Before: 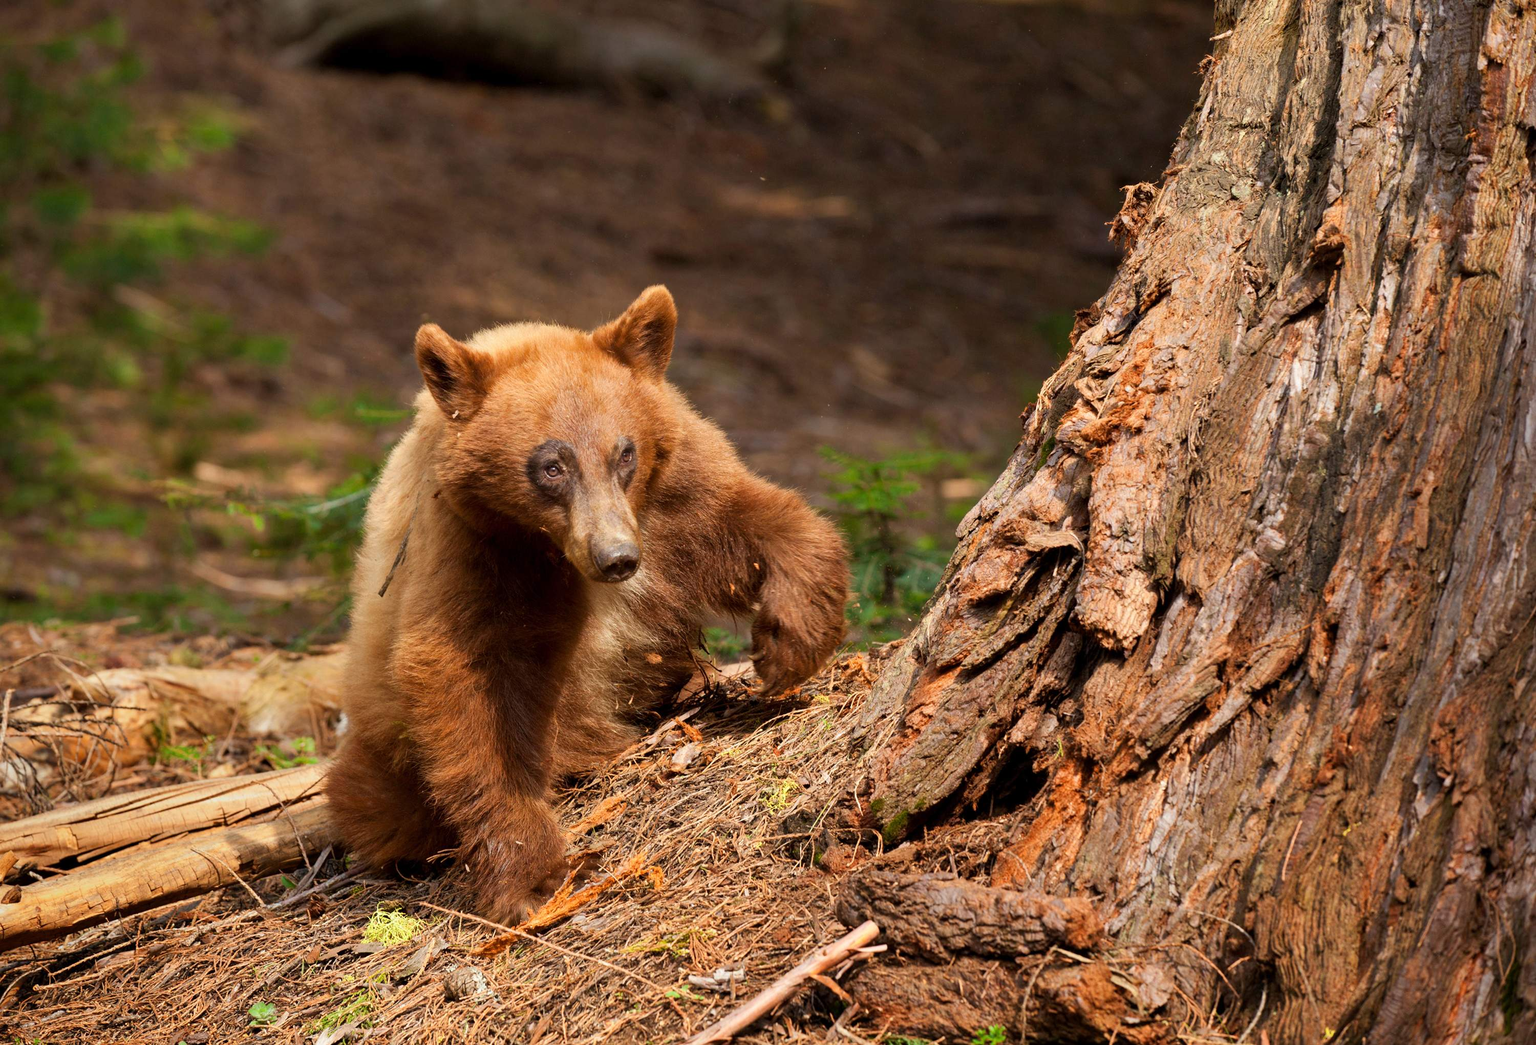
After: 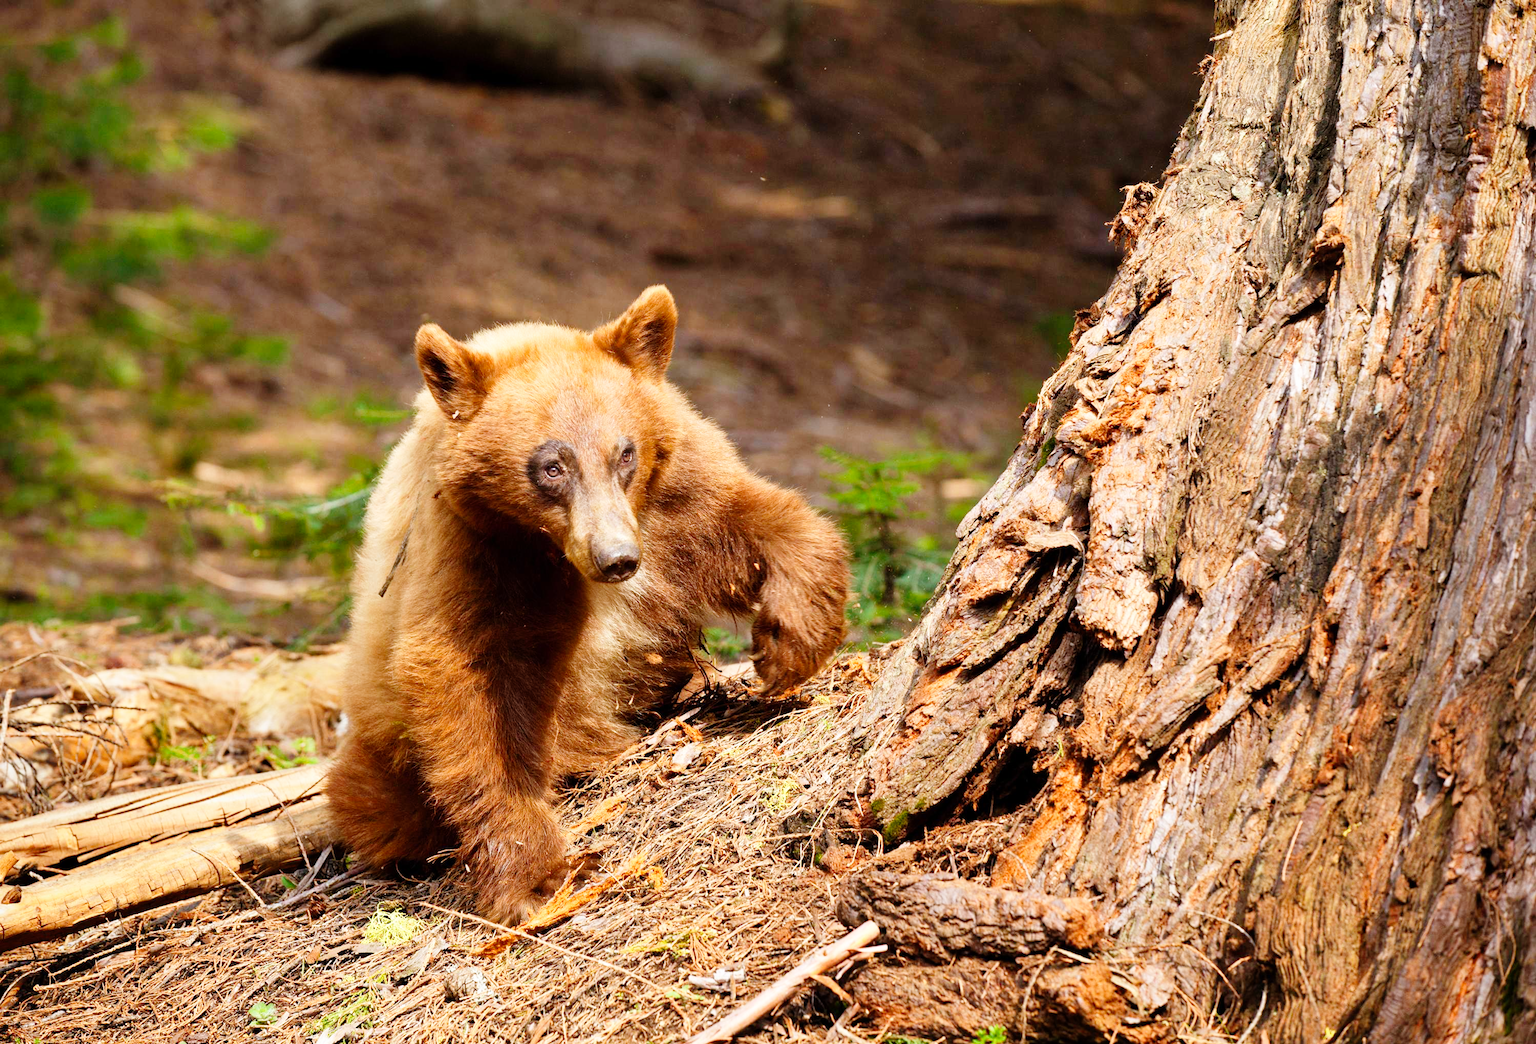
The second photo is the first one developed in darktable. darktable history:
white balance: red 0.976, blue 1.04
base curve: curves: ch0 [(0, 0) (0.008, 0.007) (0.022, 0.029) (0.048, 0.089) (0.092, 0.197) (0.191, 0.399) (0.275, 0.534) (0.357, 0.65) (0.477, 0.78) (0.542, 0.833) (0.799, 0.973) (1, 1)], preserve colors none
